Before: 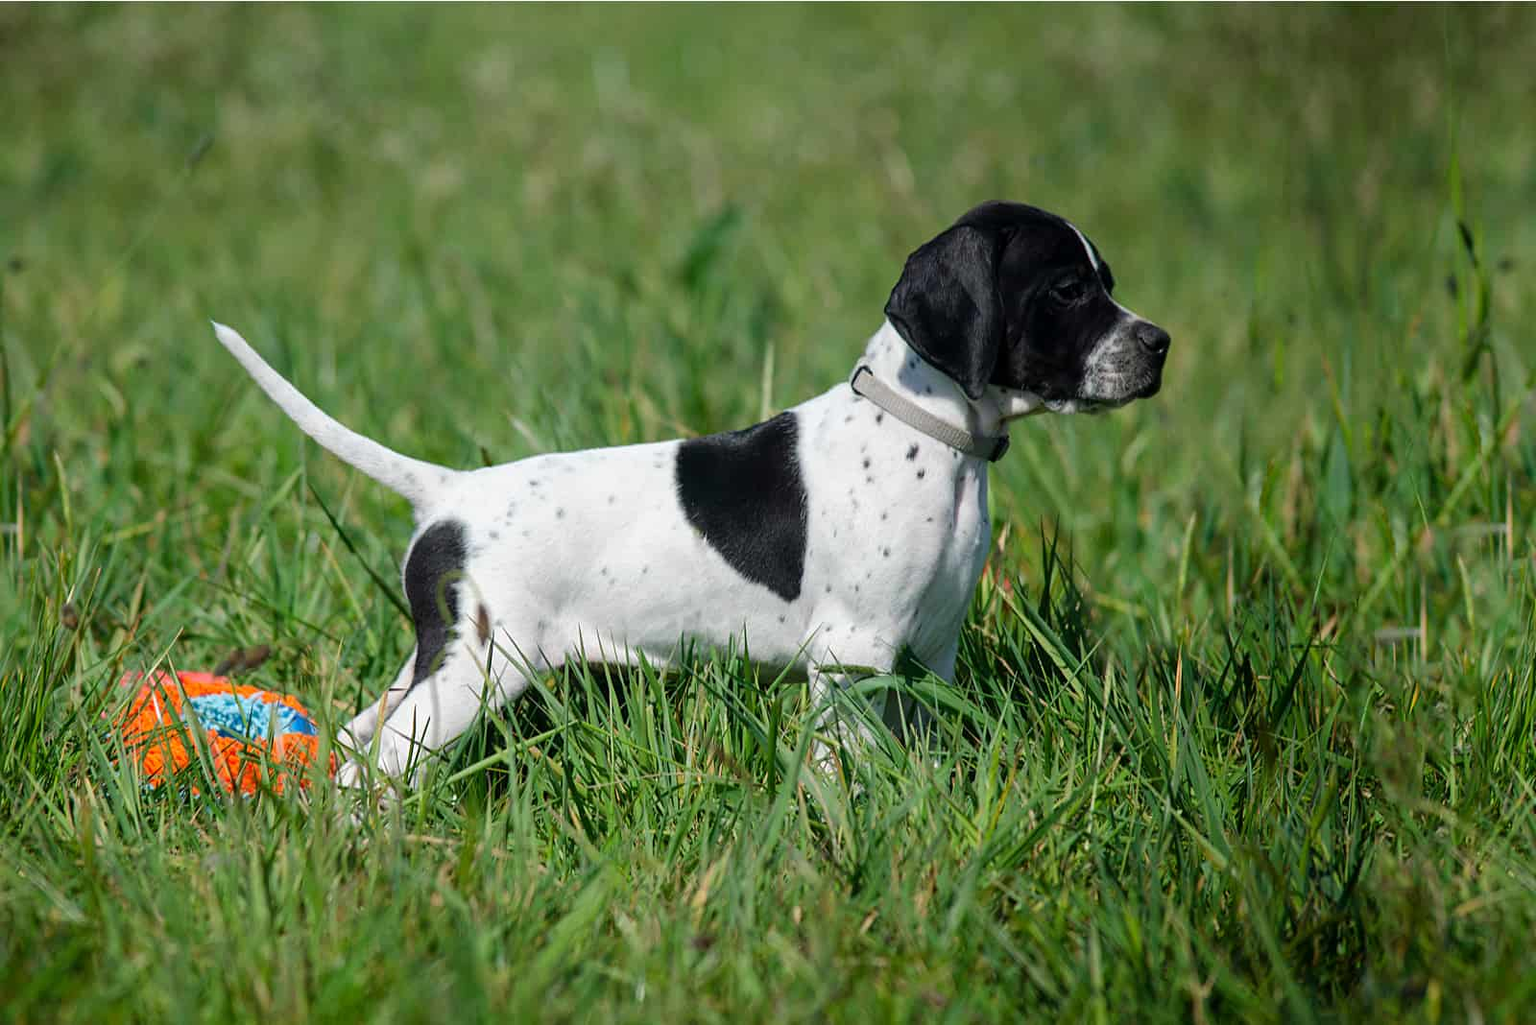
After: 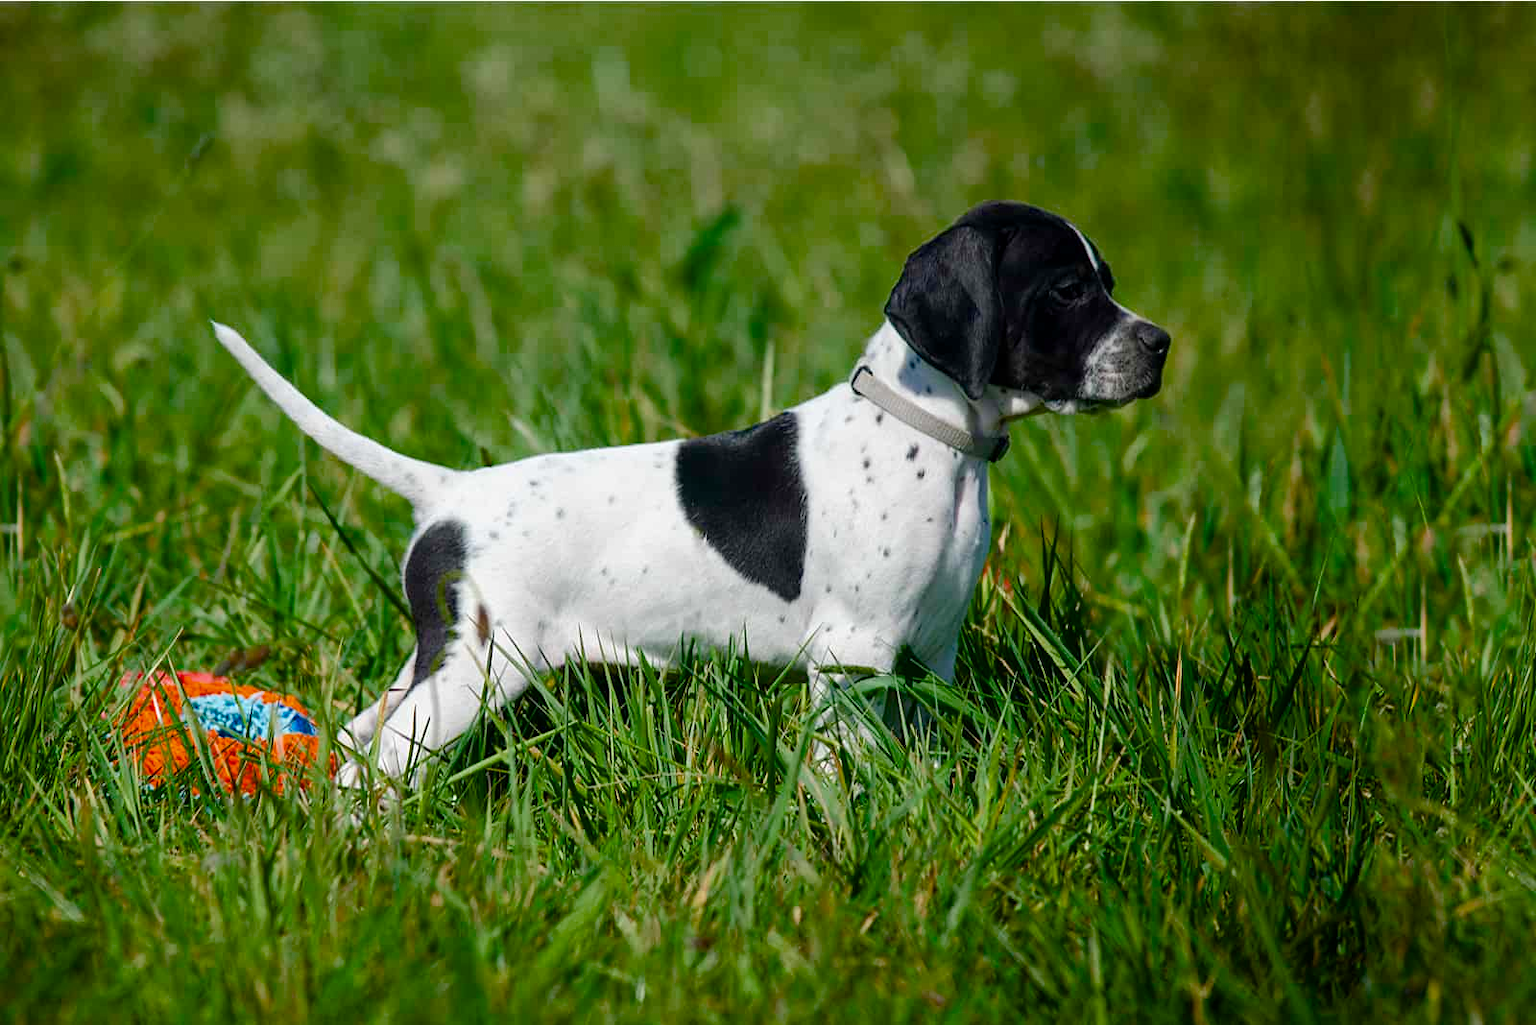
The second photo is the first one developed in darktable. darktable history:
color balance rgb: perceptual saturation grading › global saturation 27.621%, perceptual saturation grading › highlights -25.642%, perceptual saturation grading › shadows 25.898%, saturation formula JzAzBz (2021)
